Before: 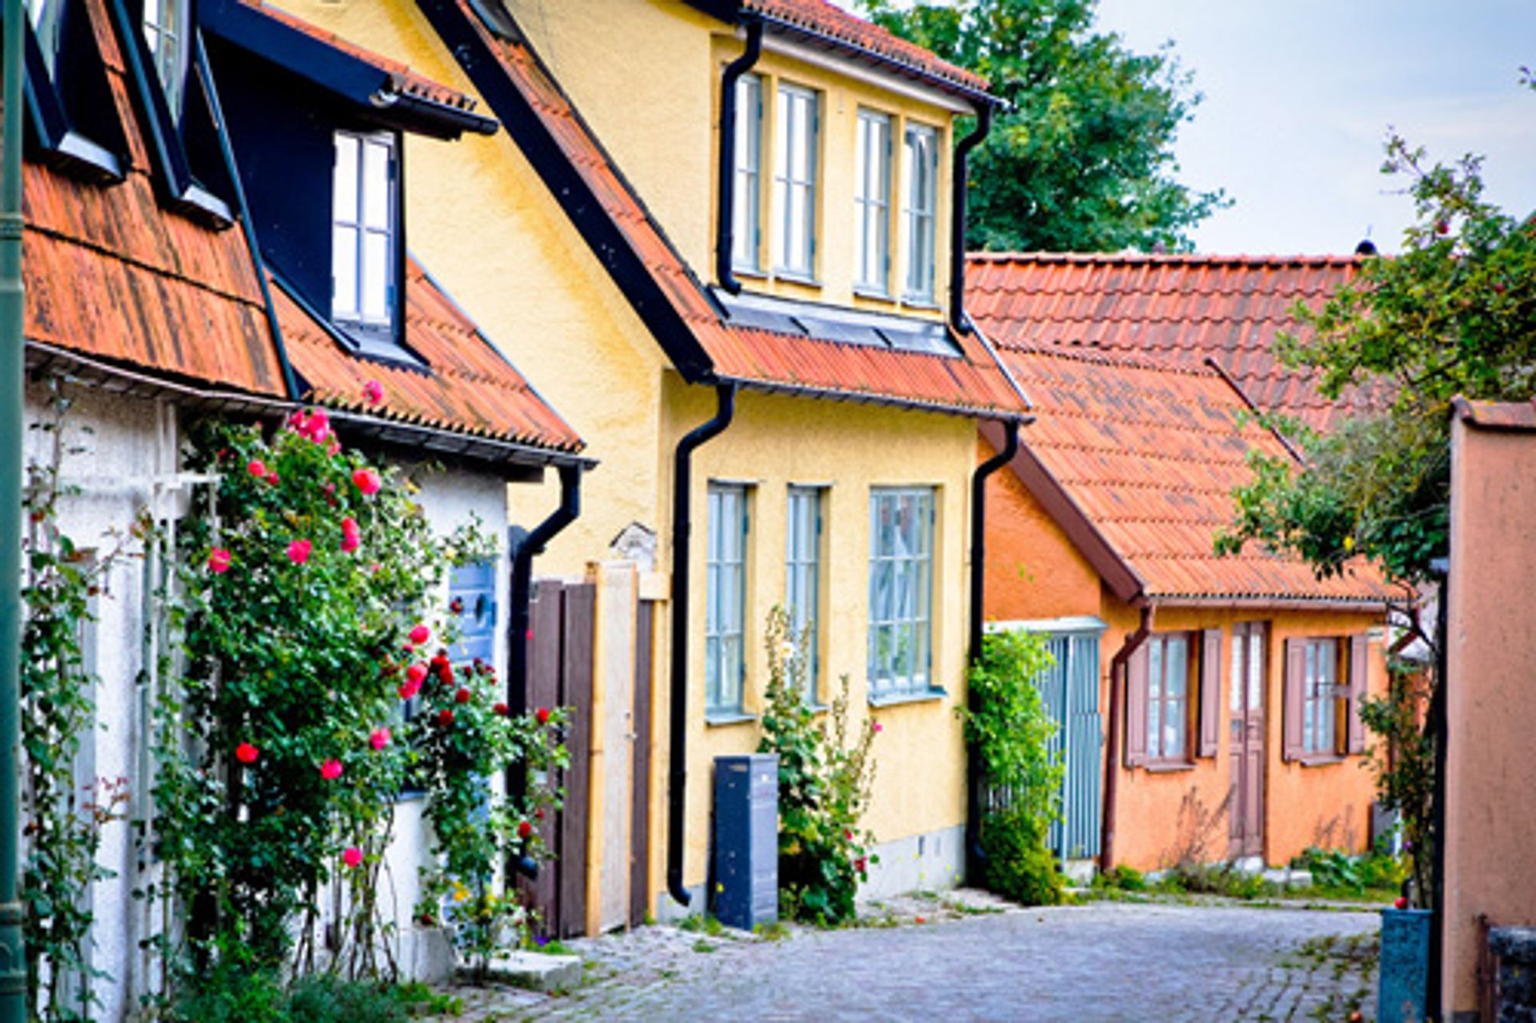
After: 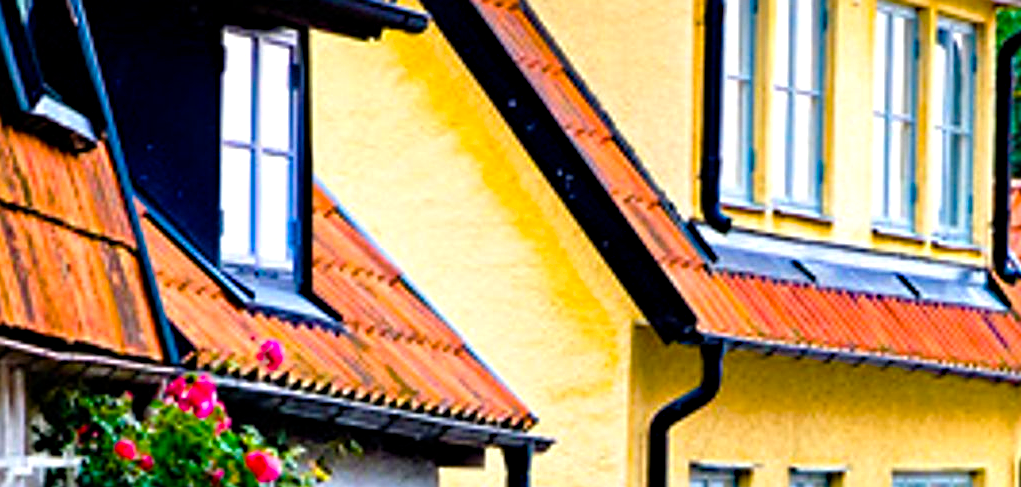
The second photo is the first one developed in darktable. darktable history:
sharpen: on, module defaults
crop: left 10.17%, top 10.646%, right 36.612%, bottom 51.235%
haze removal: adaptive false
color balance rgb: perceptual saturation grading › global saturation 20%, perceptual saturation grading › highlights 2.095%, perceptual saturation grading › shadows 49.981%, global vibrance 30.166%, contrast 9.73%
